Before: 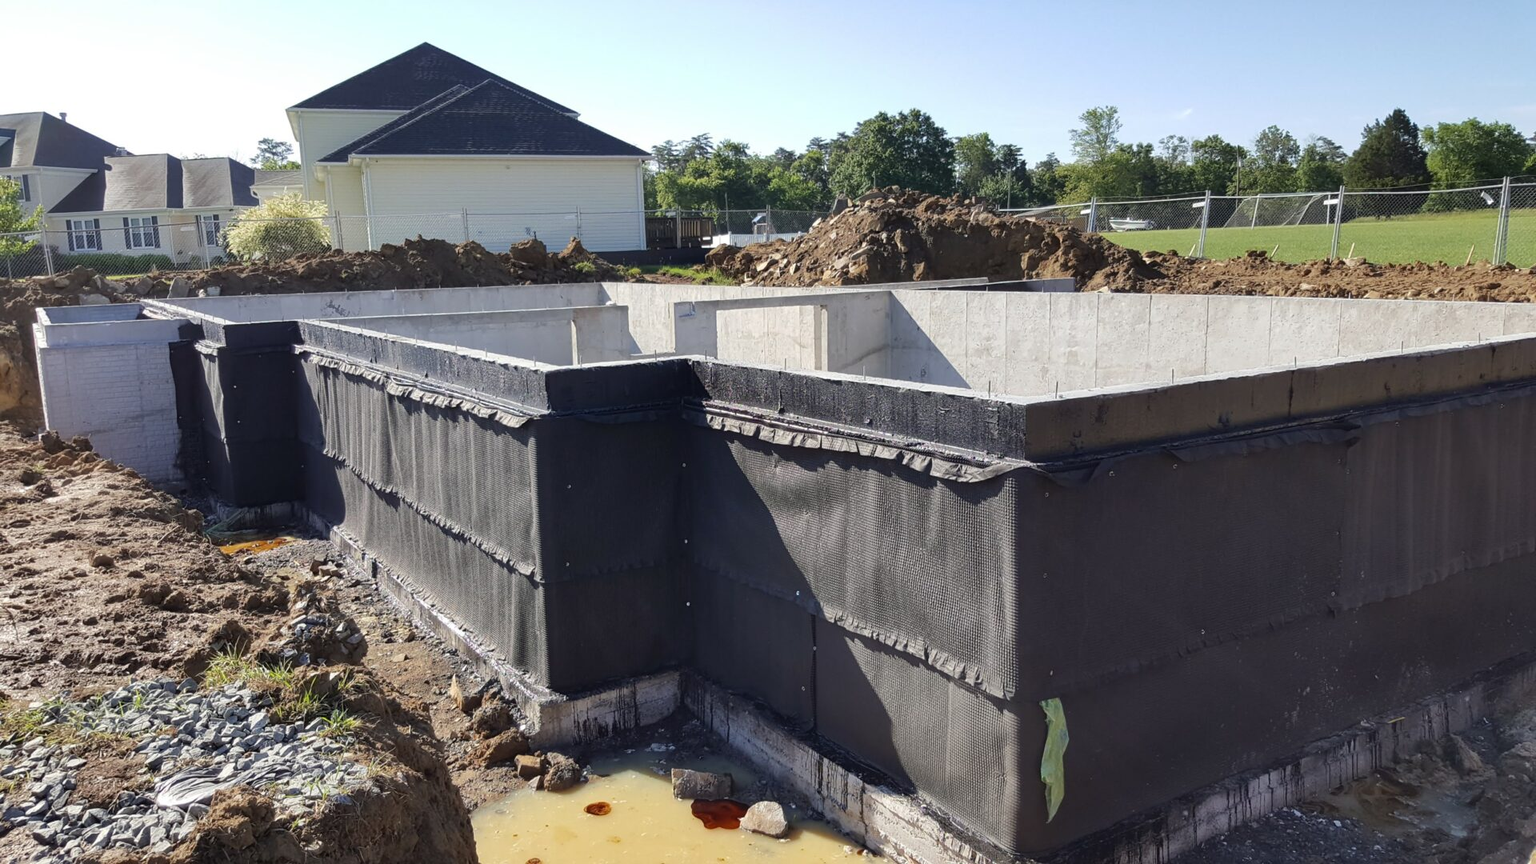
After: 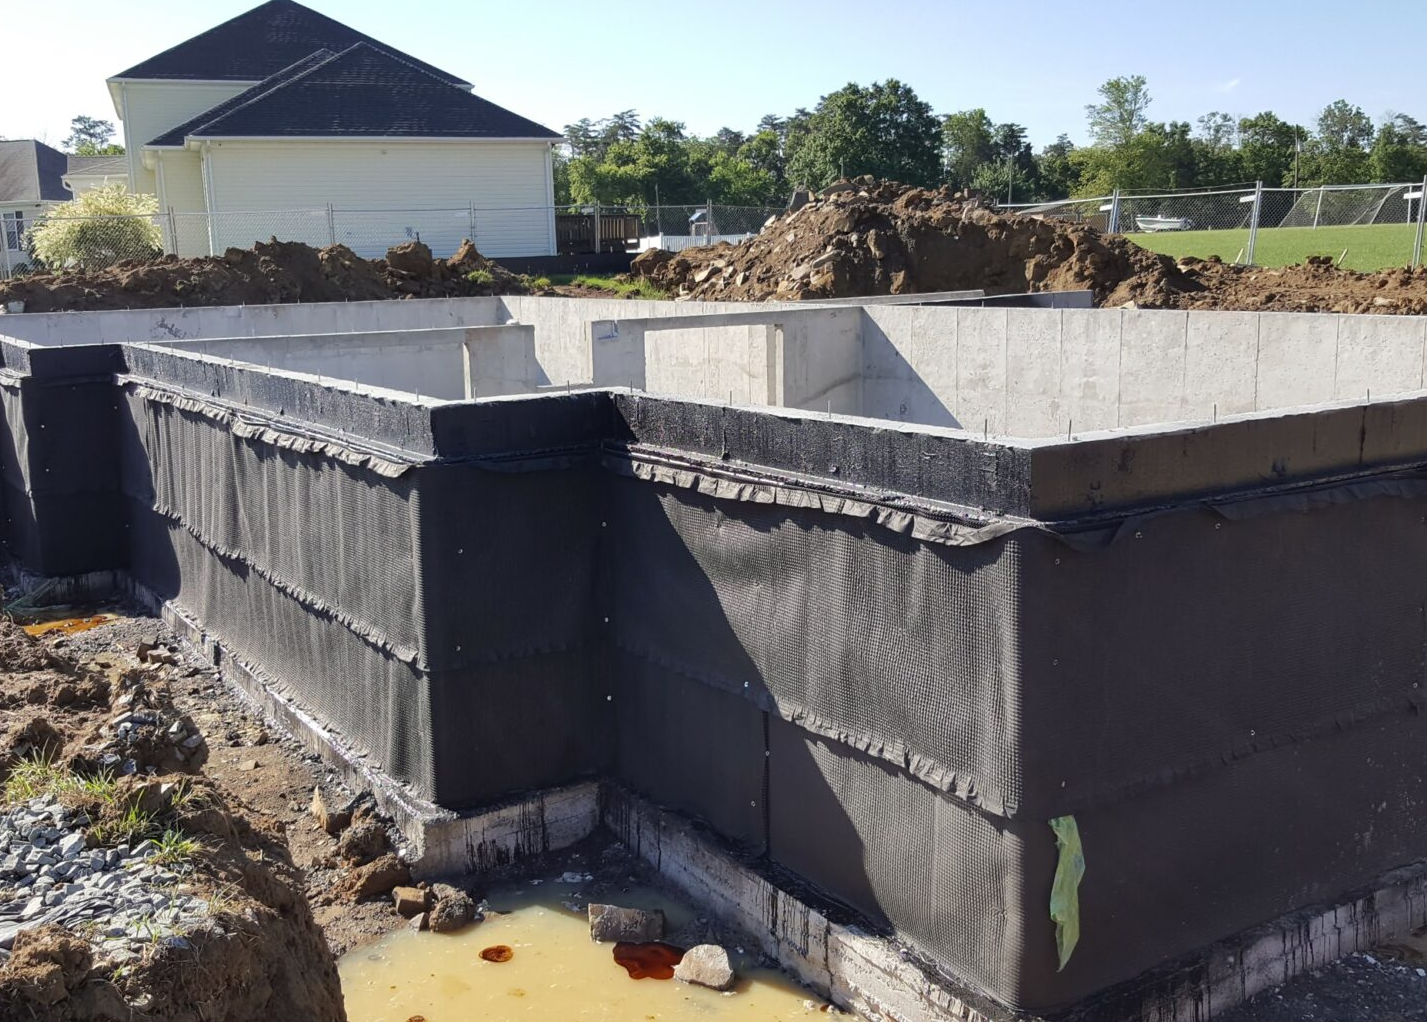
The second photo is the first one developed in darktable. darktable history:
crop and rotate: left 13.078%, top 5.288%, right 12.551%
